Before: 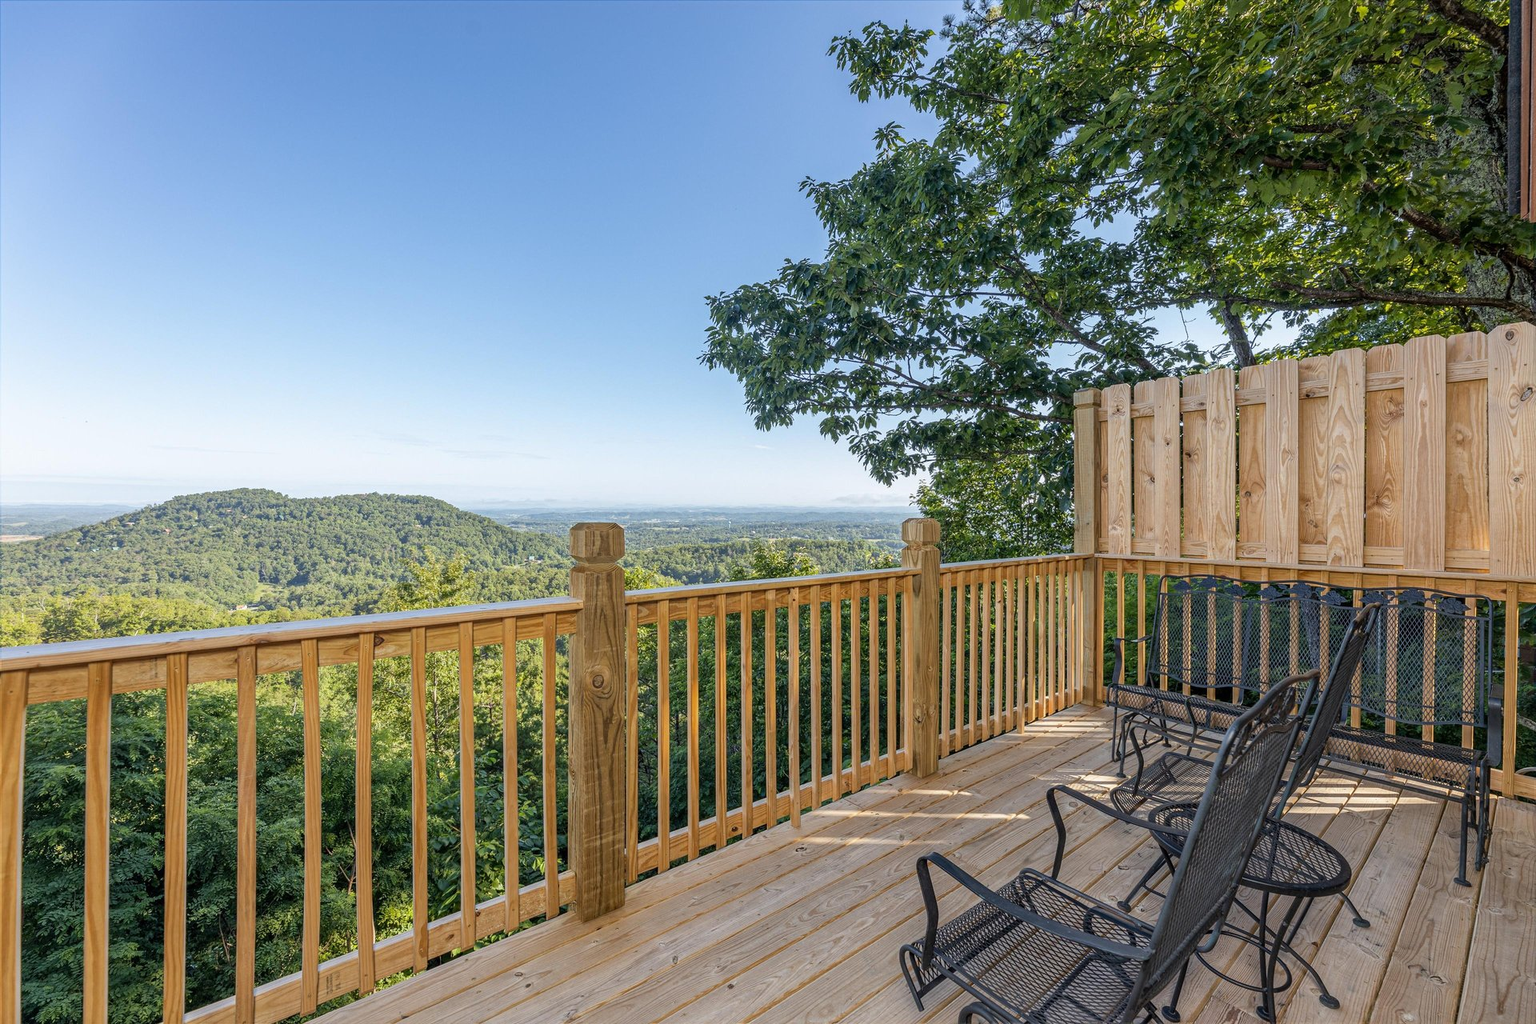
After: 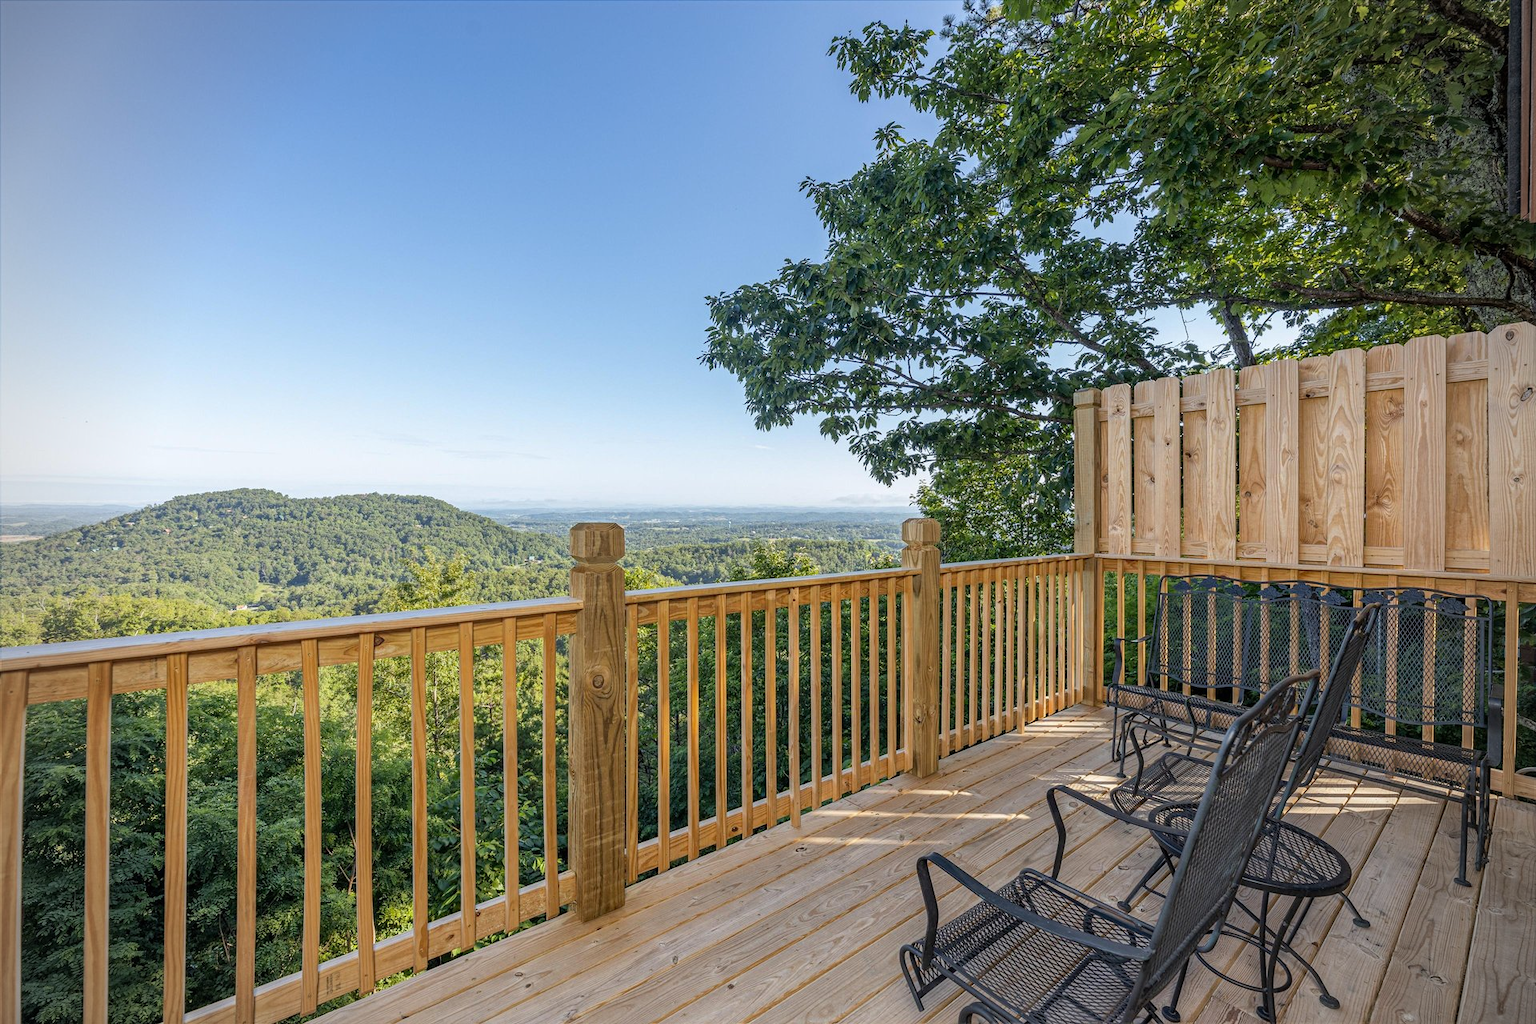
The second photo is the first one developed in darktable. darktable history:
color zones: curves: ch1 [(0, 0.513) (0.143, 0.524) (0.286, 0.511) (0.429, 0.506) (0.571, 0.503) (0.714, 0.503) (0.857, 0.508) (1, 0.513)]
vignetting: on, module defaults
